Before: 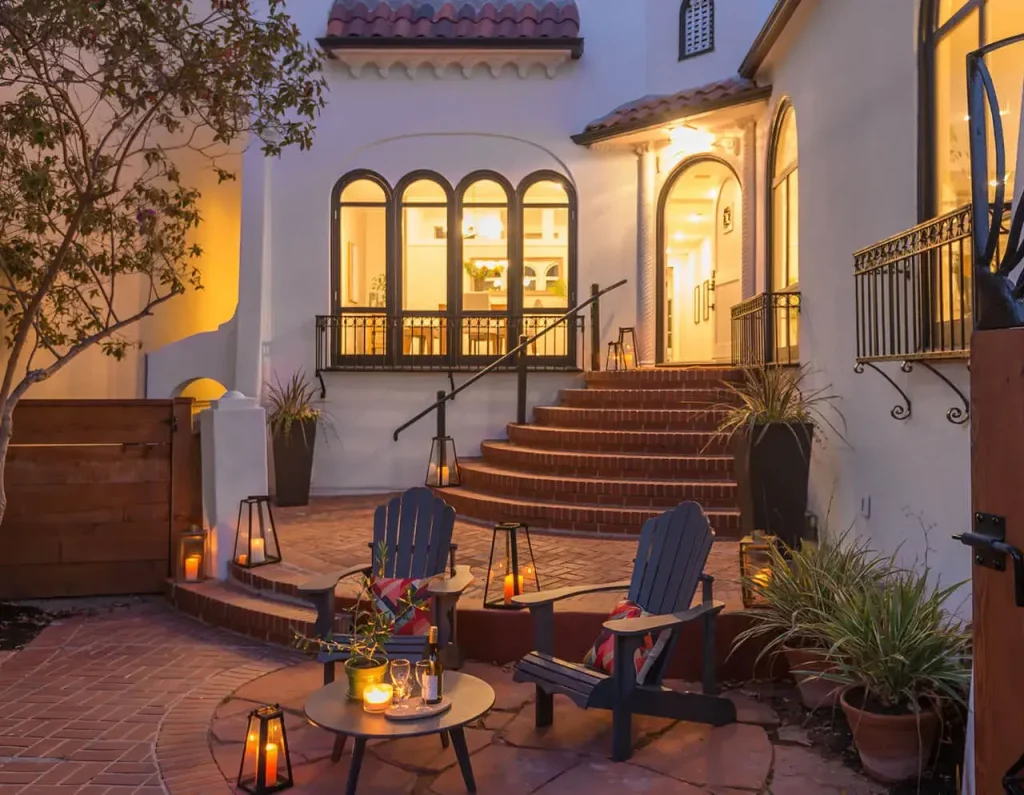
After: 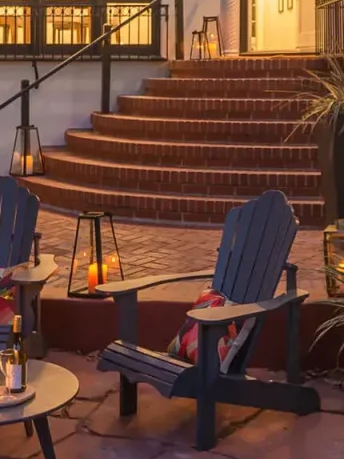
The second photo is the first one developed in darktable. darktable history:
crop: left 40.701%, top 39.219%, right 25.666%, bottom 3.023%
shadows and highlights: shadows 20.63, highlights -20.68, soften with gaussian
